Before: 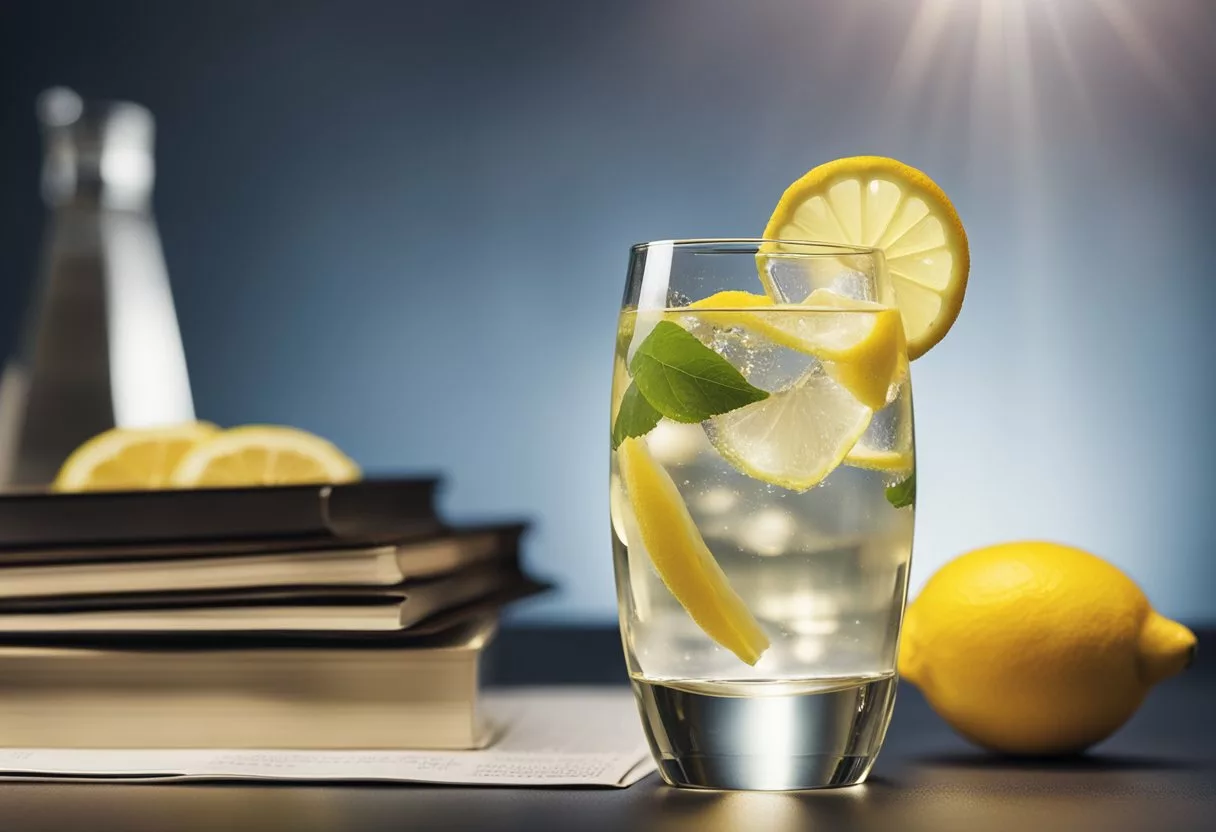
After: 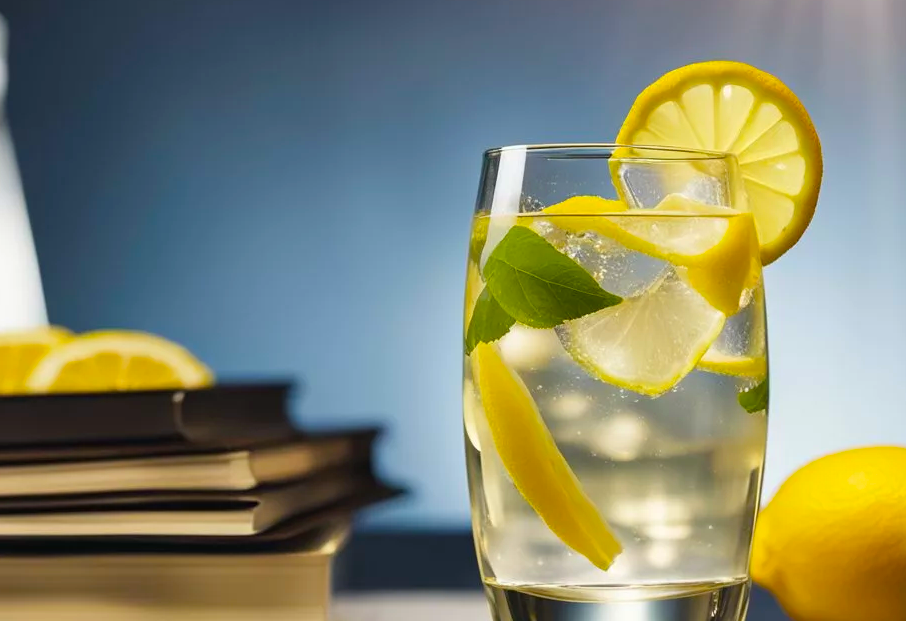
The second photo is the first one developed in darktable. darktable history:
crop and rotate: left 12.139%, top 11.469%, right 13.316%, bottom 13.871%
color balance rgb: perceptual saturation grading › global saturation 36.872%, global vibrance 15.237%
